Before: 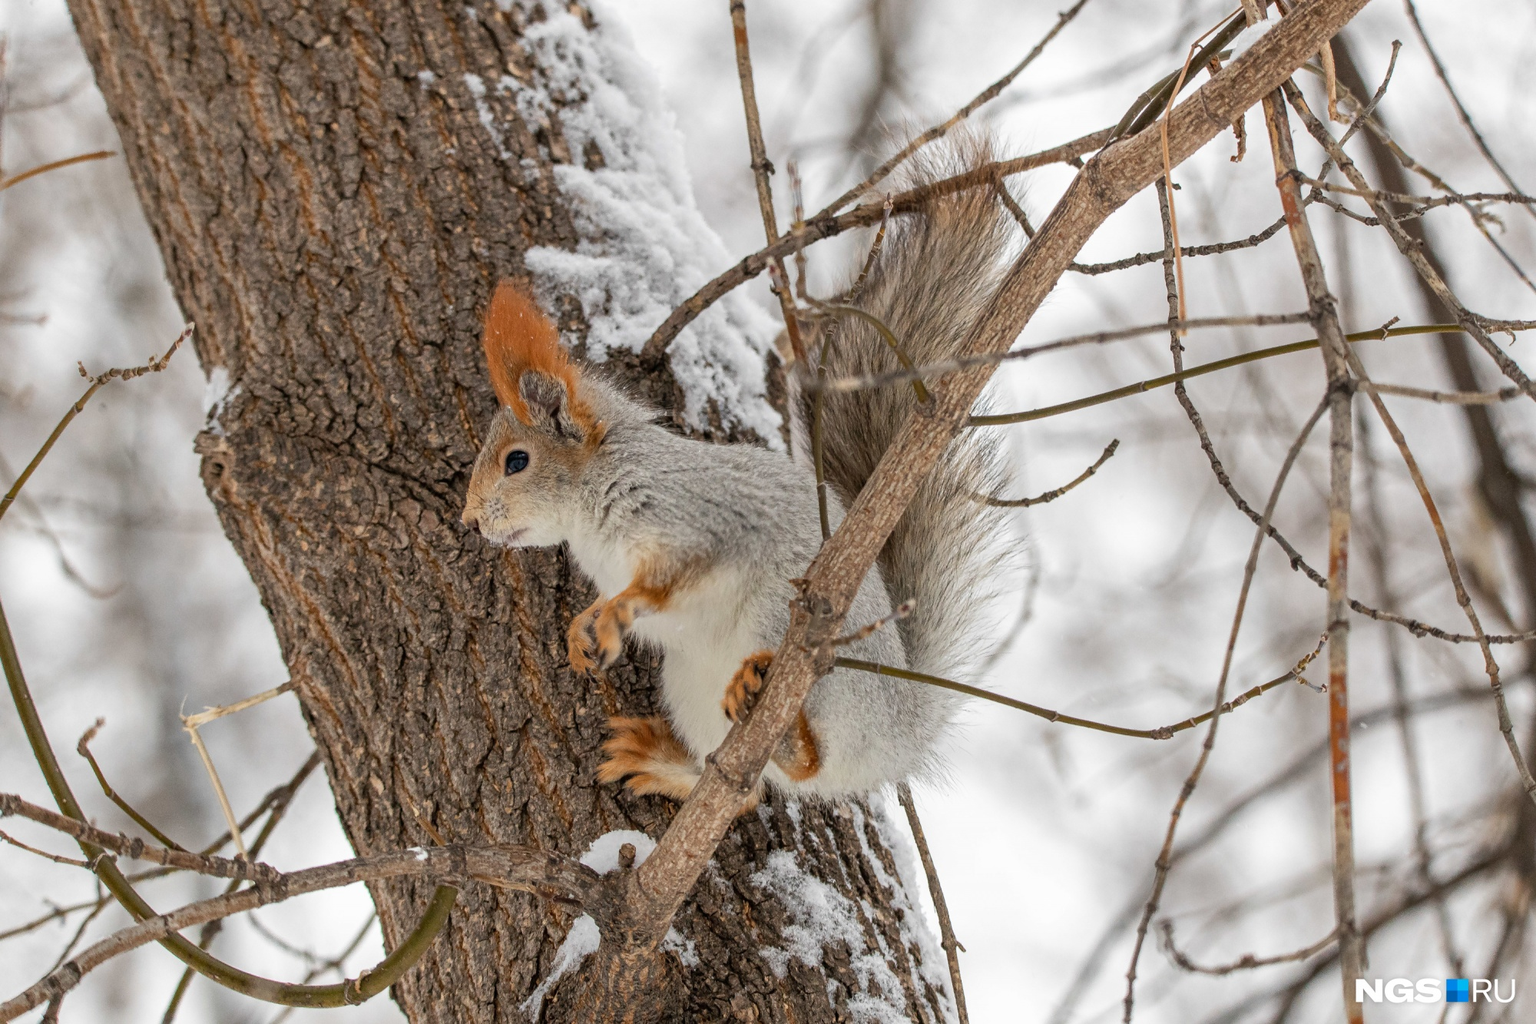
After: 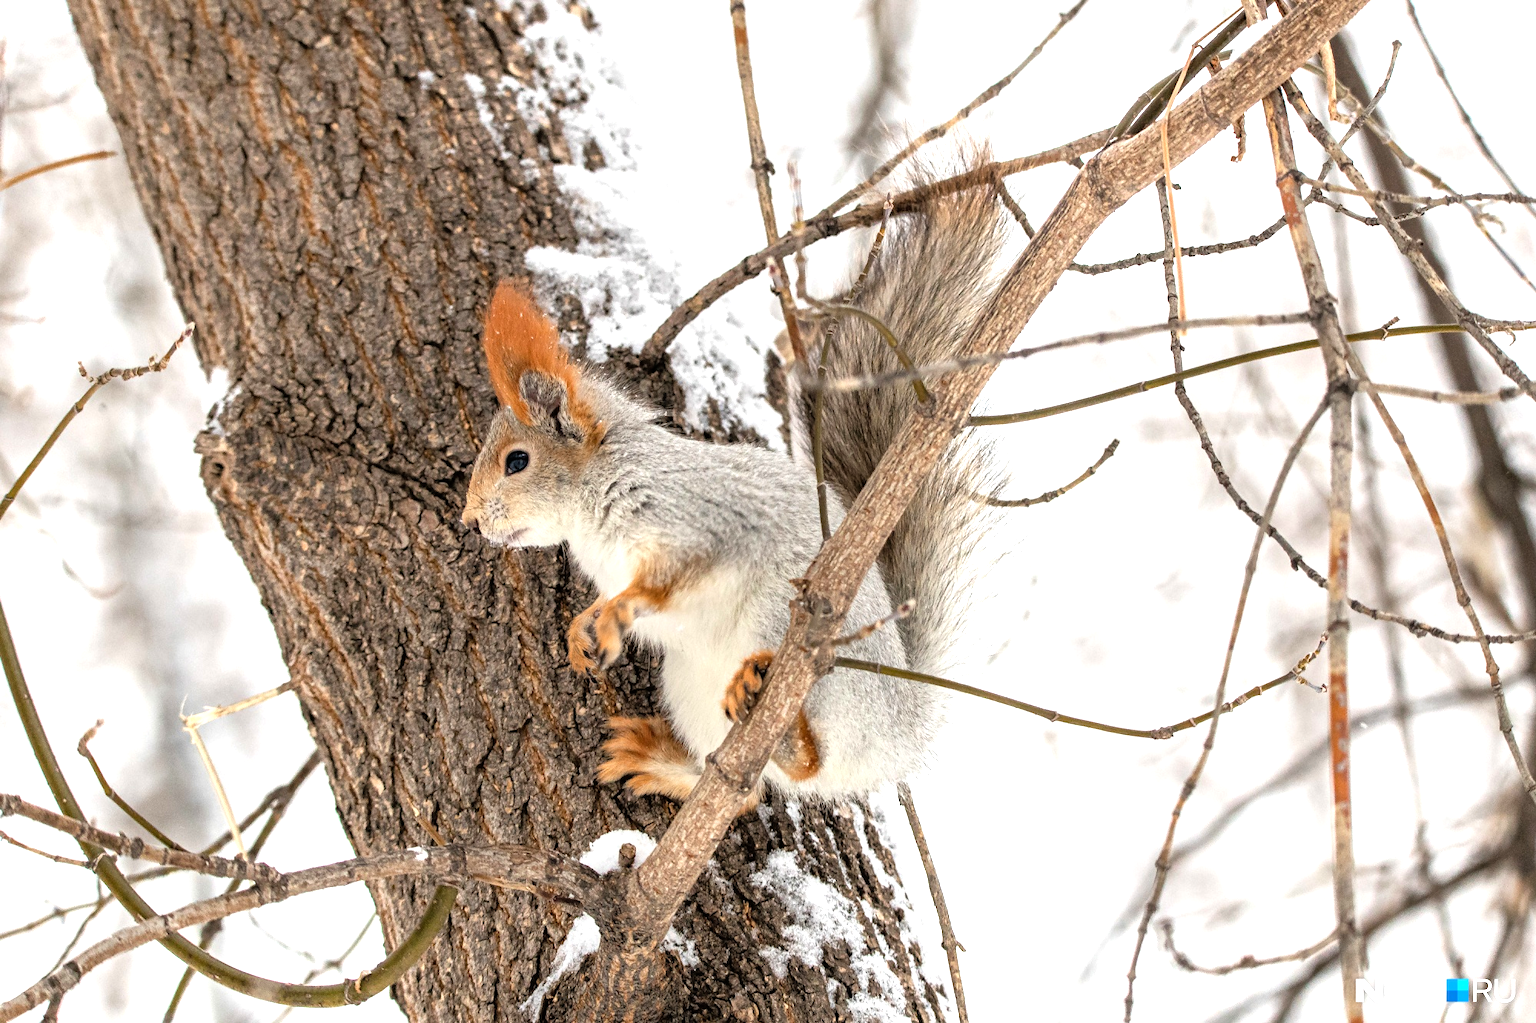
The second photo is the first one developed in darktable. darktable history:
tone equalizer: -8 EV -1.08 EV, -7 EV -0.98 EV, -6 EV -0.838 EV, -5 EV -0.557 EV, -3 EV 0.576 EV, -2 EV 0.845 EV, -1 EV 0.994 EV, +0 EV 1.08 EV
